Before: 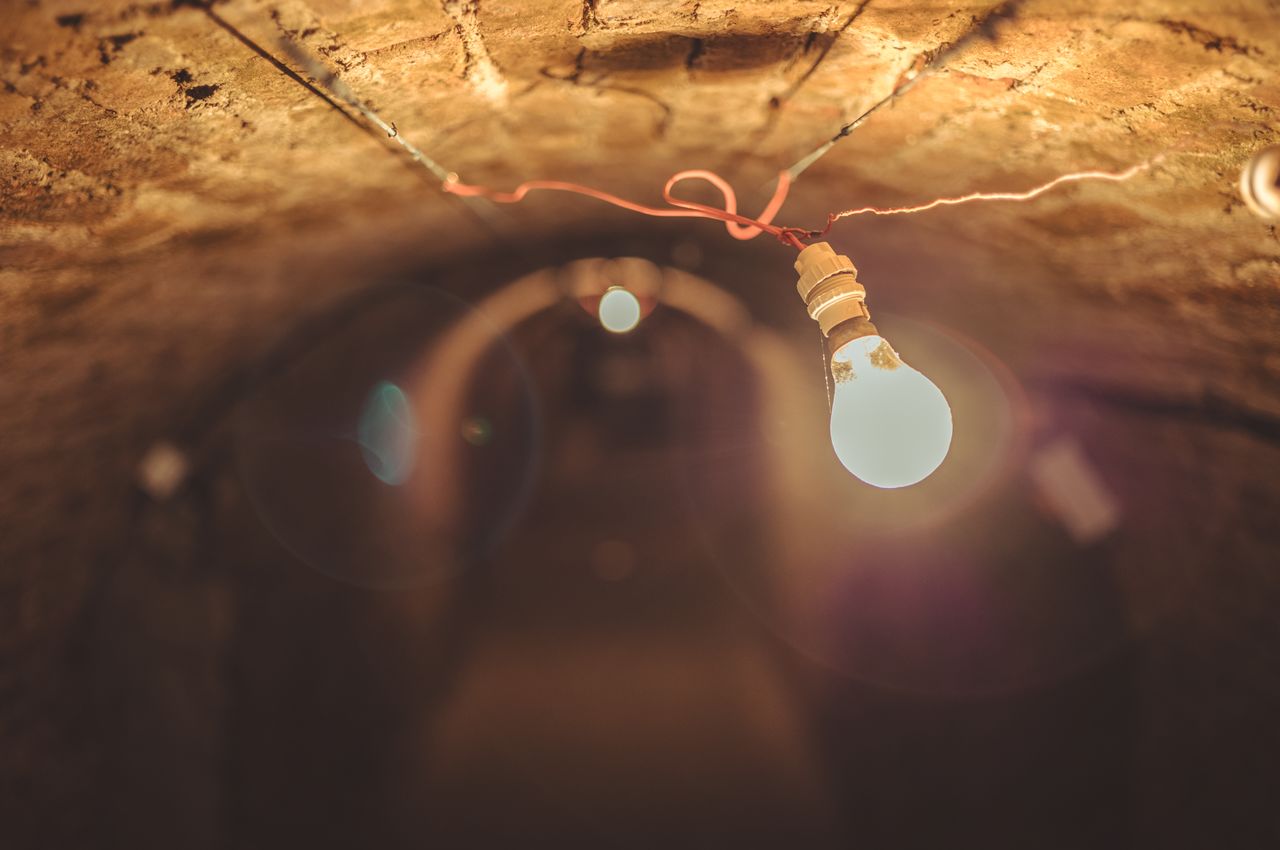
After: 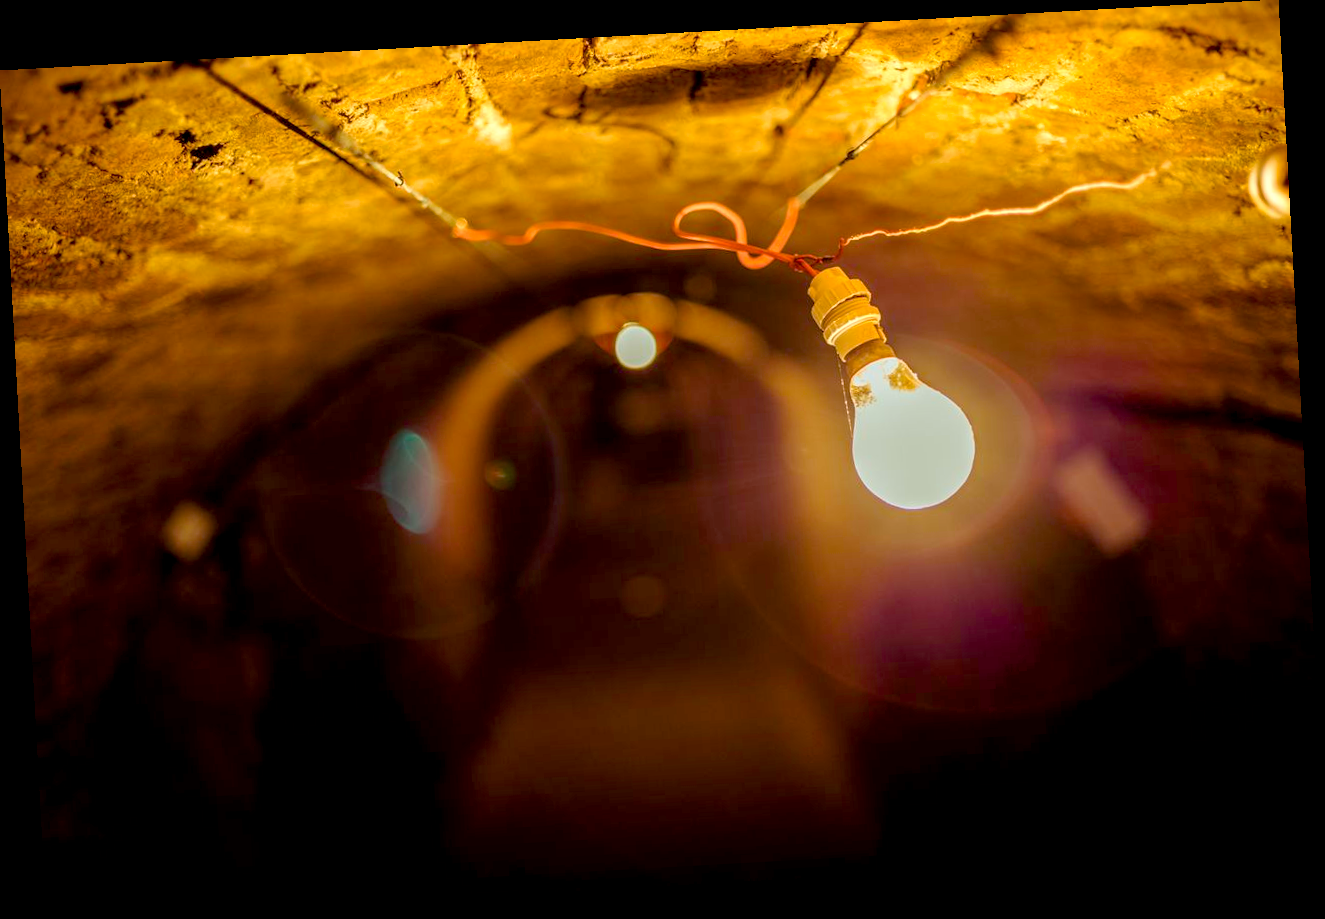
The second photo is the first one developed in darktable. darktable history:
exposure: black level correction 0.025, exposure 0.182 EV, compensate highlight preservation false
color balance rgb: linear chroma grading › global chroma 10%, perceptual saturation grading › global saturation 30%, global vibrance 10%
rotate and perspective: rotation -3.18°, automatic cropping off
